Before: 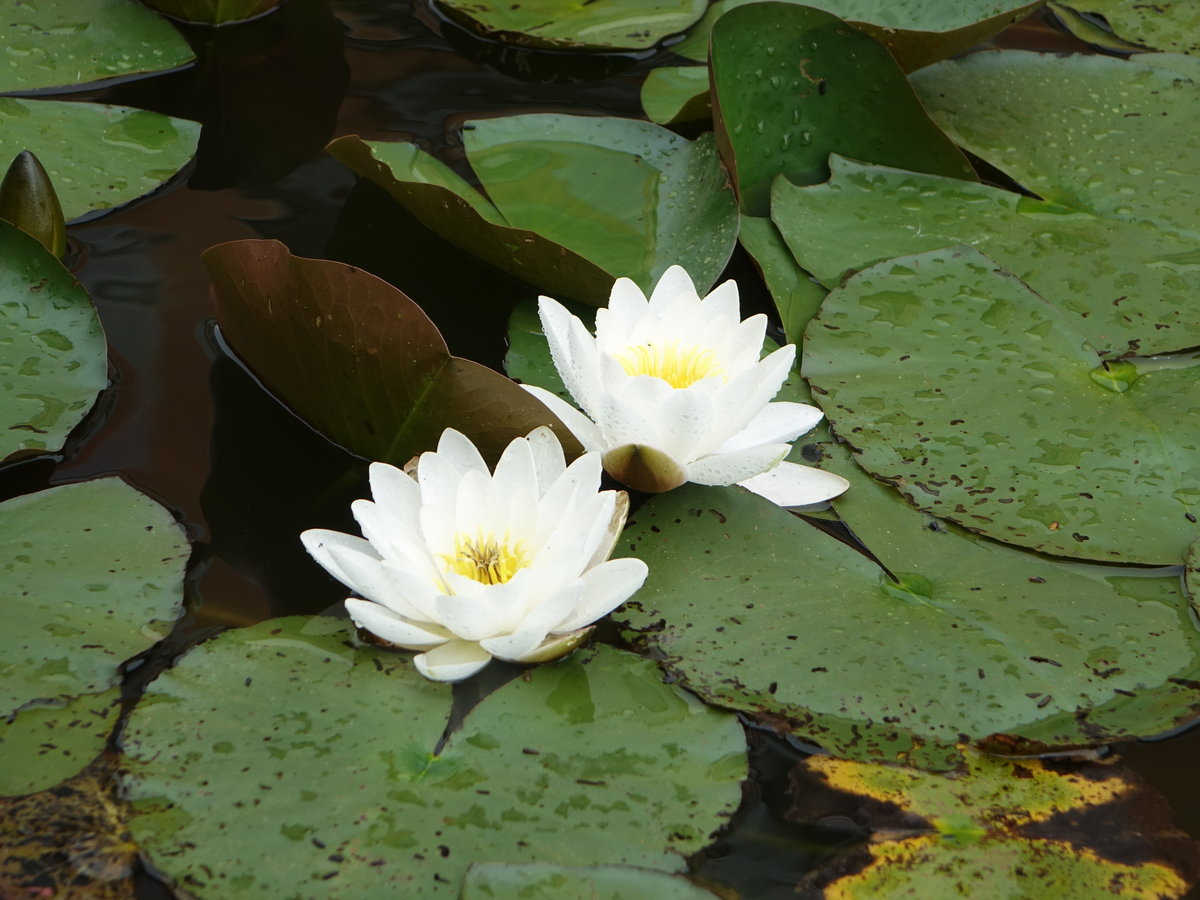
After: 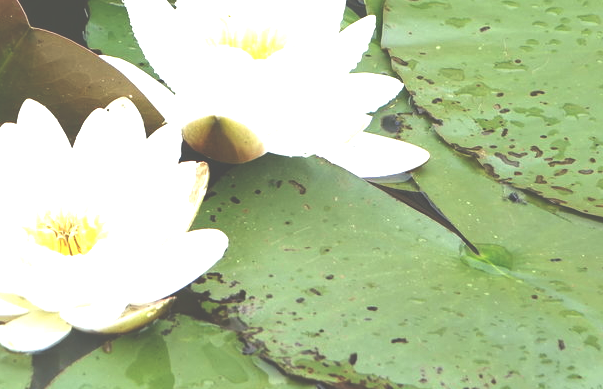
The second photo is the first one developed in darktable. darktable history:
crop: left 35.03%, top 36.625%, right 14.663%, bottom 20.057%
shadows and highlights: shadows 43.06, highlights 6.94
exposure: black level correction -0.023, exposure 1.397 EV, compensate highlight preservation false
